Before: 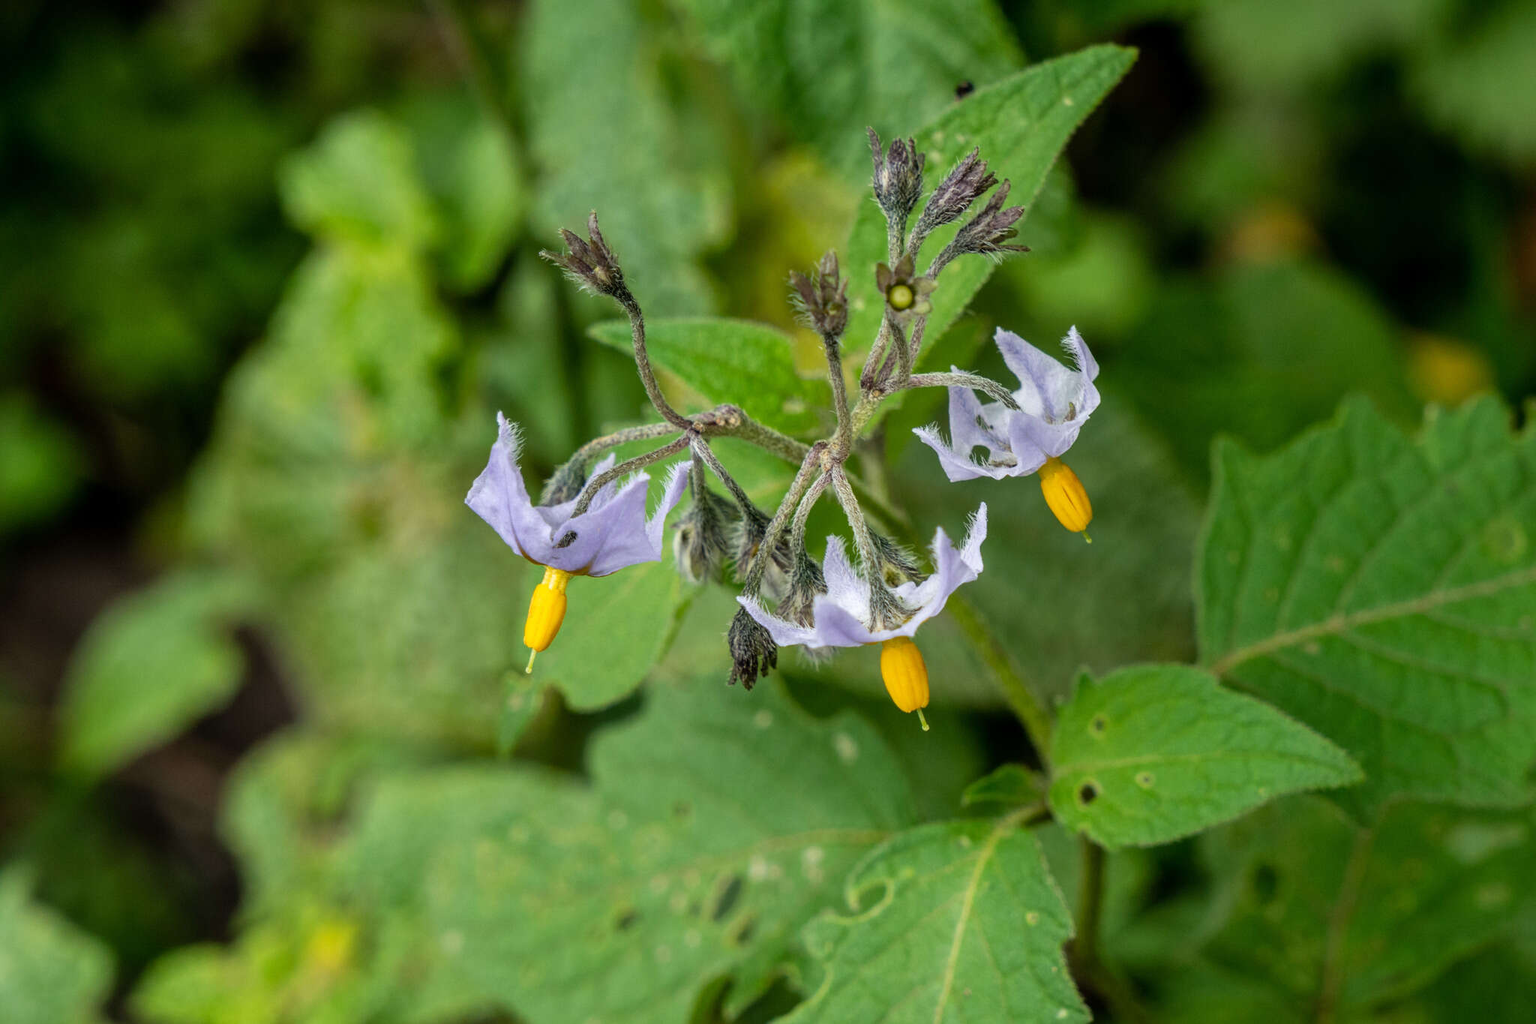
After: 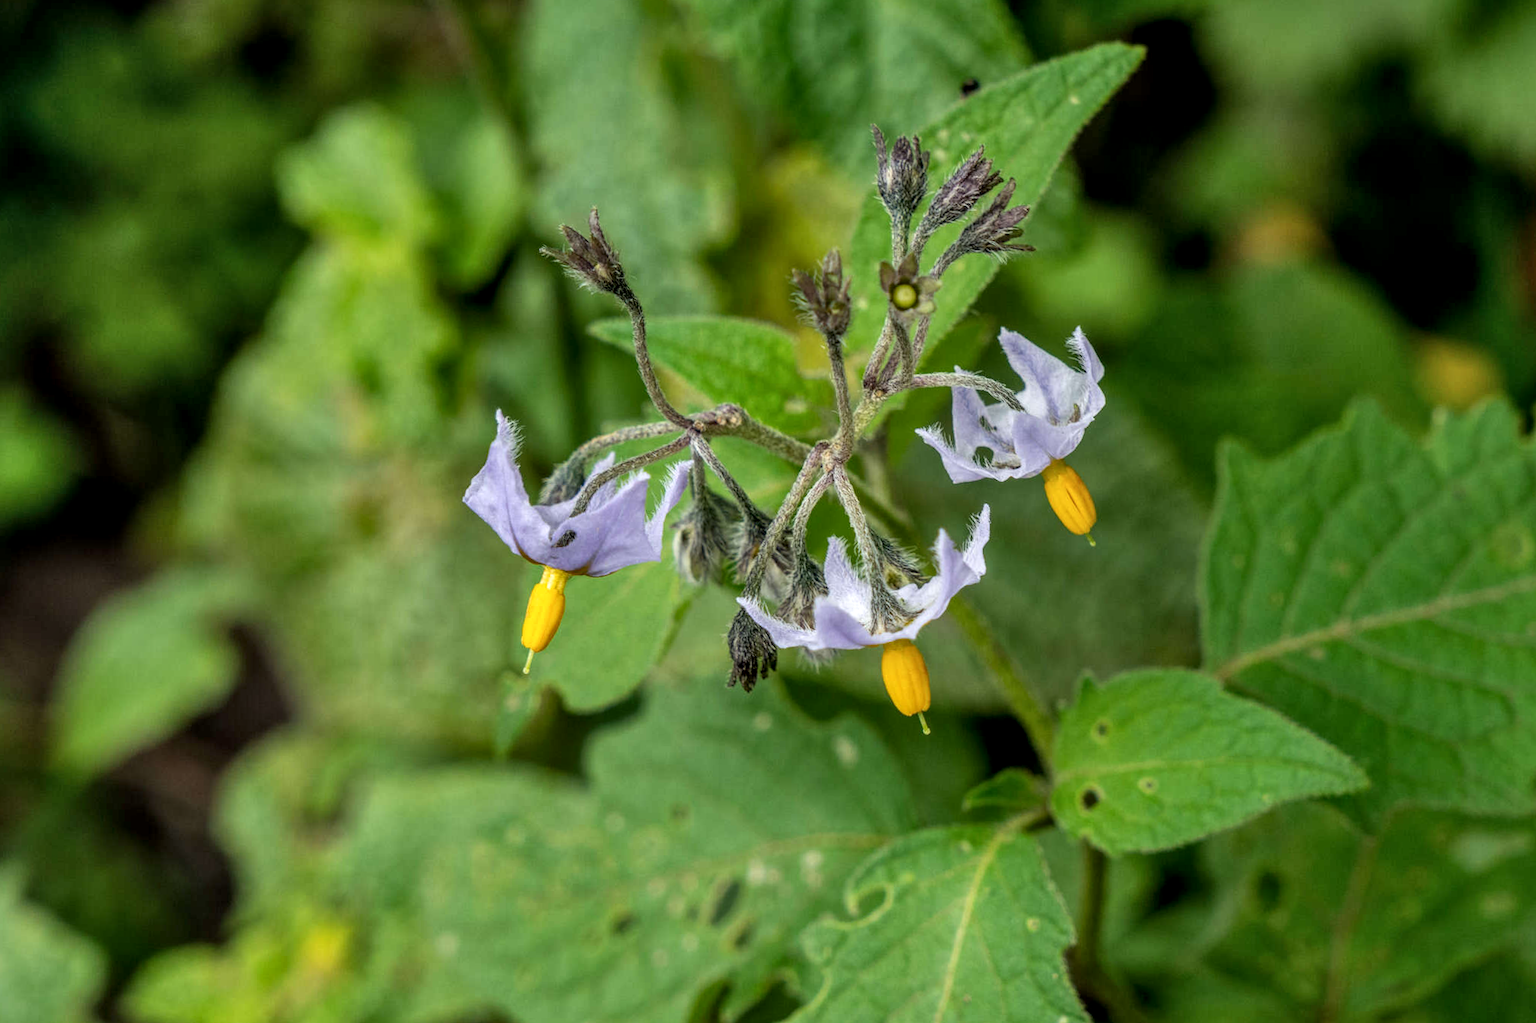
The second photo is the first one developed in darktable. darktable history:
crop and rotate: angle -0.37°
local contrast: on, module defaults
shadows and highlights: radius 107.1, shadows 41.31, highlights -72.23, low approximation 0.01, soften with gaussian
